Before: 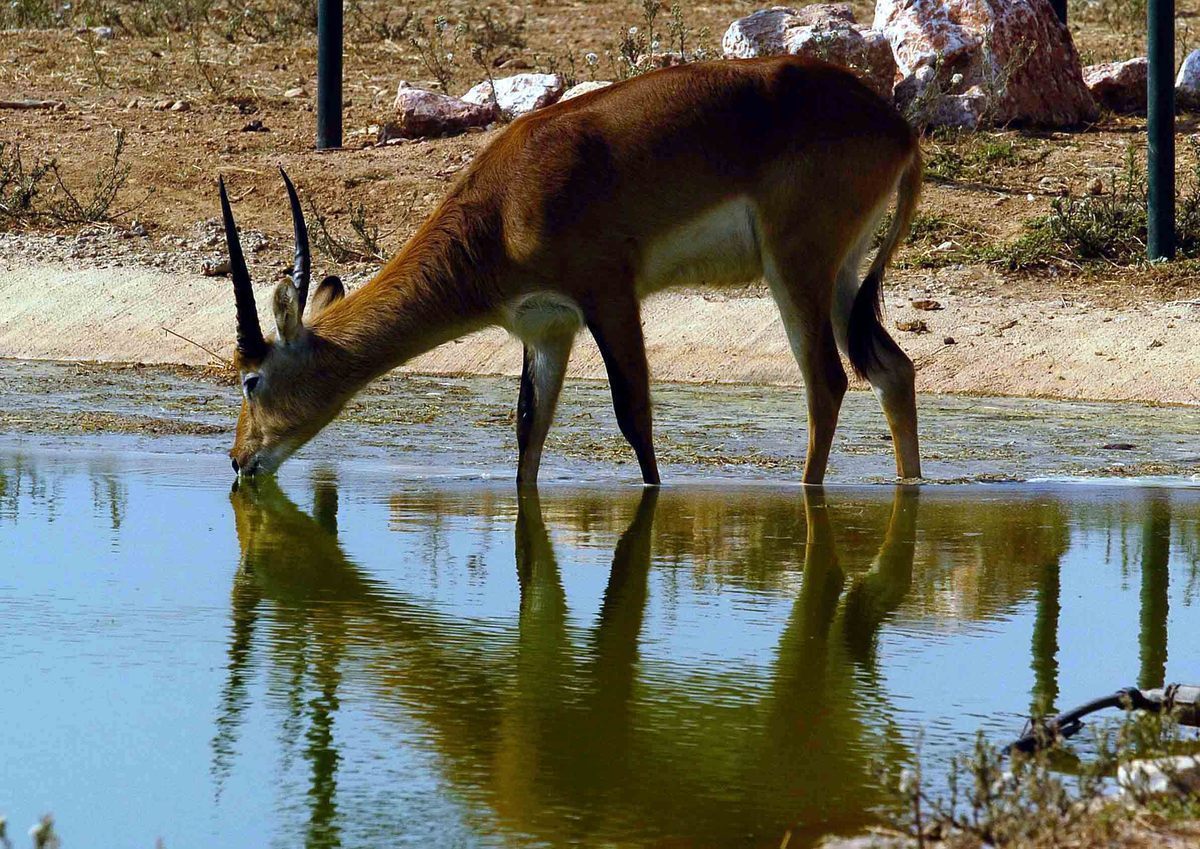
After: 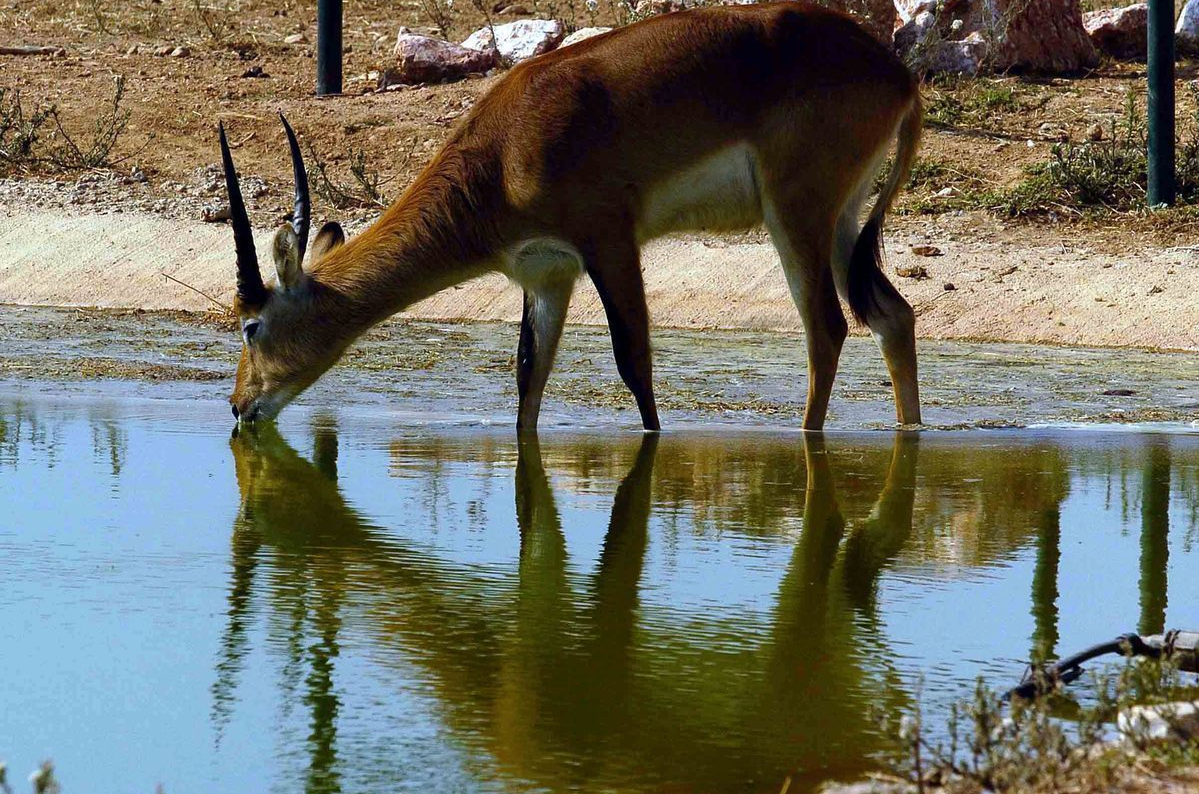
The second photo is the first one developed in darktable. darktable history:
crop and rotate: top 6.443%
color balance rgb: highlights gain › chroma 0.177%, highlights gain › hue 330.59°, perceptual saturation grading › global saturation 0.299%
